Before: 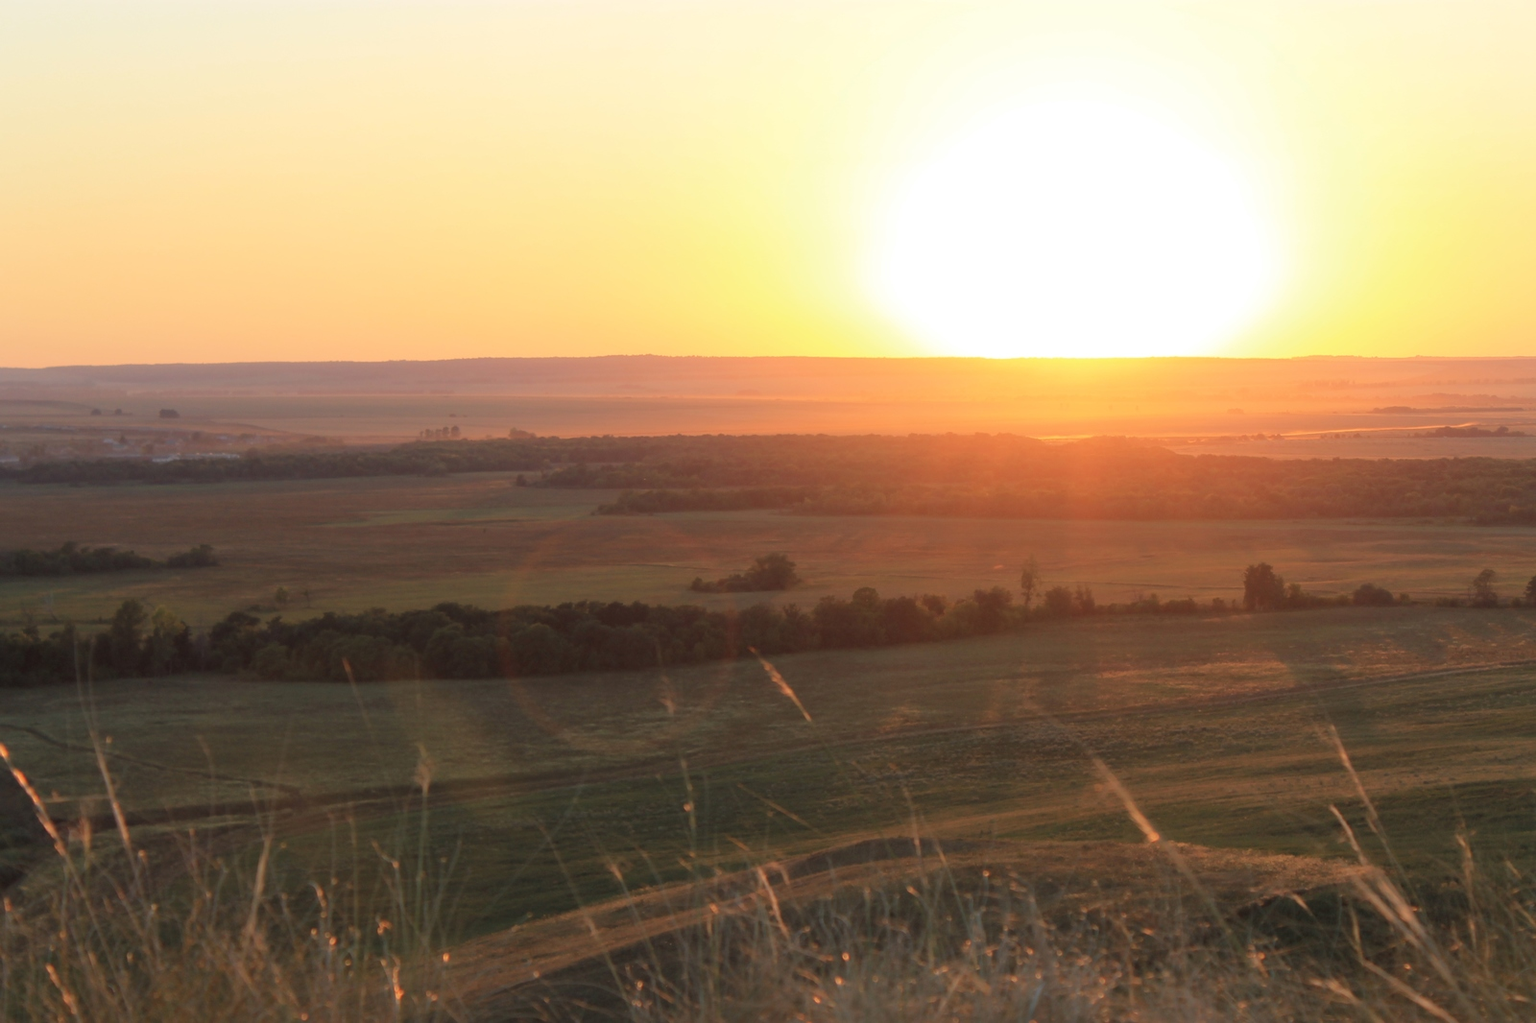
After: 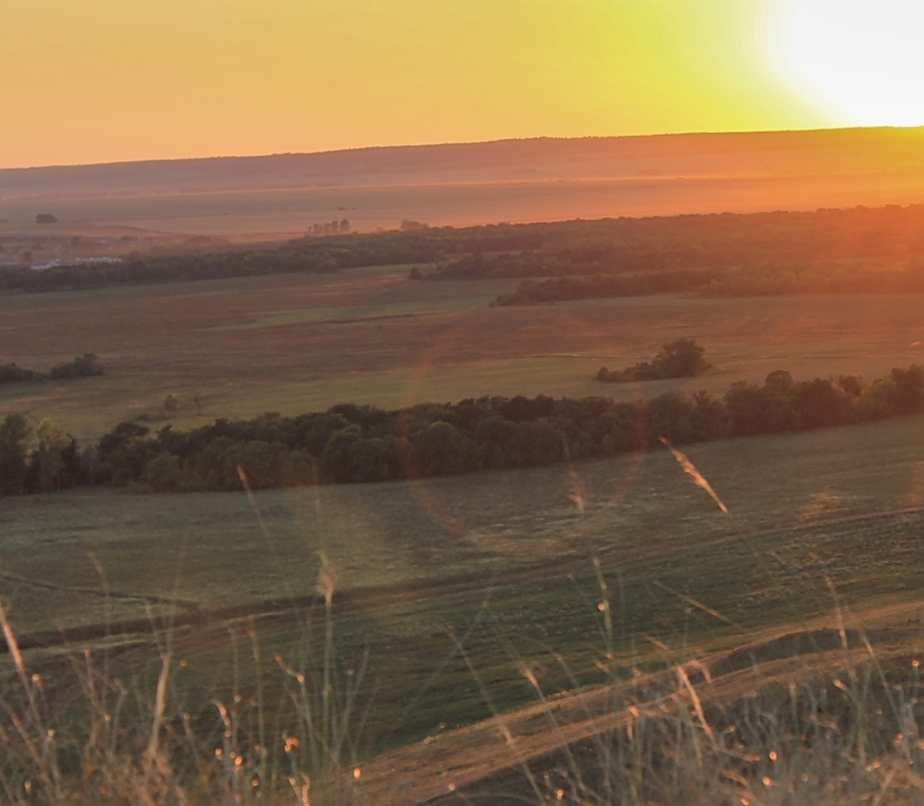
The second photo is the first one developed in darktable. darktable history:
sharpen: on, module defaults
white balance: emerald 1
crop: left 8.966%, top 23.852%, right 34.699%, bottom 4.703%
base curve: preserve colors none
rotate and perspective: rotation -2.29°, automatic cropping off
tone equalizer: -7 EV 0.18 EV, -6 EV 0.12 EV, -5 EV 0.08 EV, -4 EV 0.04 EV, -2 EV -0.02 EV, -1 EV -0.04 EV, +0 EV -0.06 EV, luminance estimator HSV value / RGB max
shadows and highlights: radius 100.41, shadows 50.55, highlights -64.36, highlights color adjustment 49.82%, soften with gaussian
